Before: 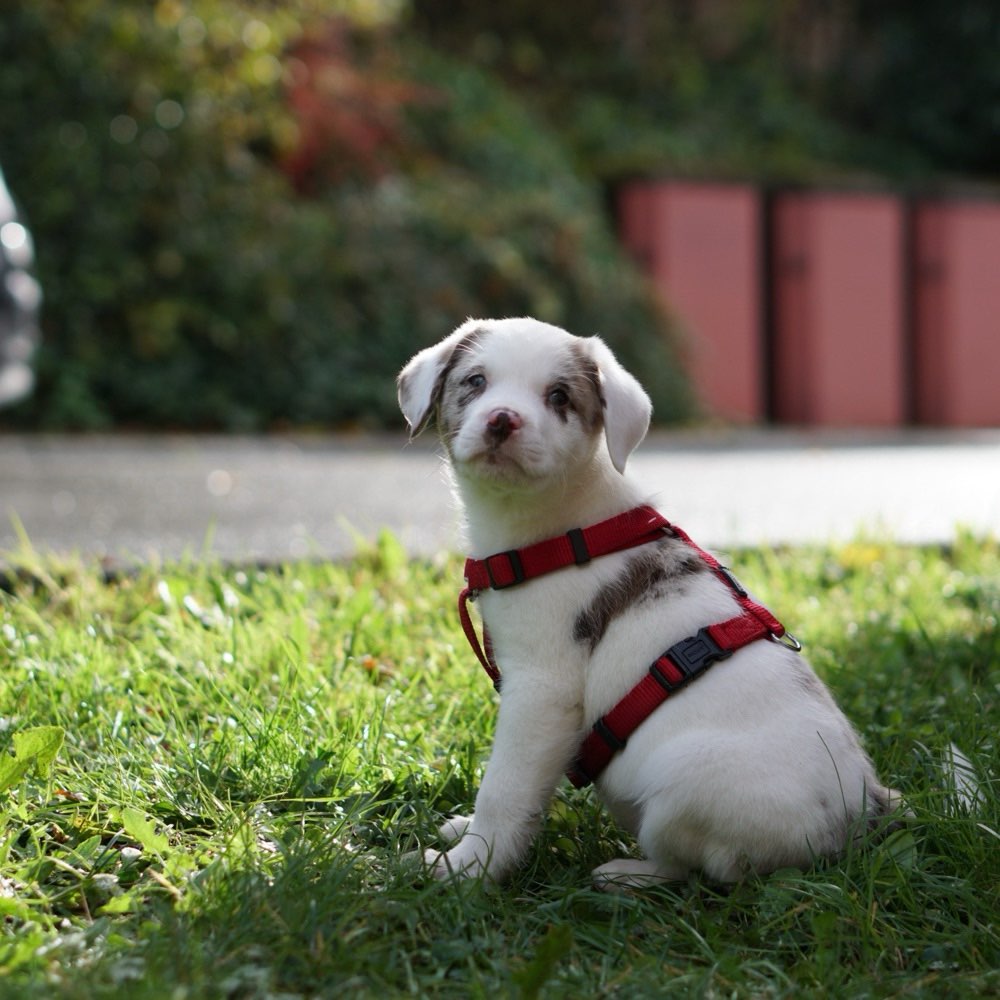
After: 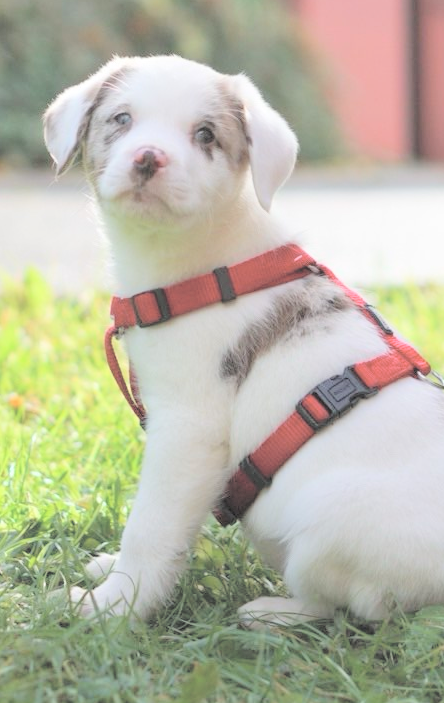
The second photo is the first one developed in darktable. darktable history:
base curve: exposure shift 0, preserve colors none
crop: left 35.432%, top 26.233%, right 20.145%, bottom 3.432%
contrast brightness saturation: brightness 1
